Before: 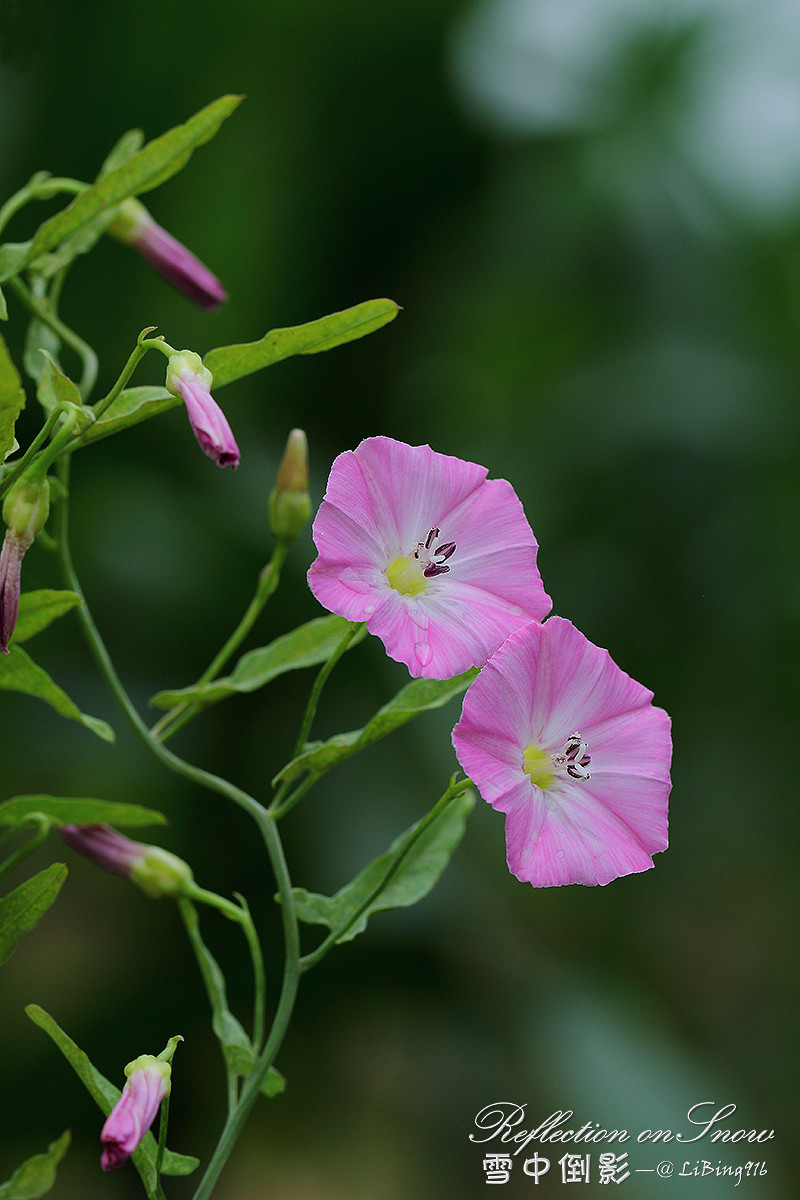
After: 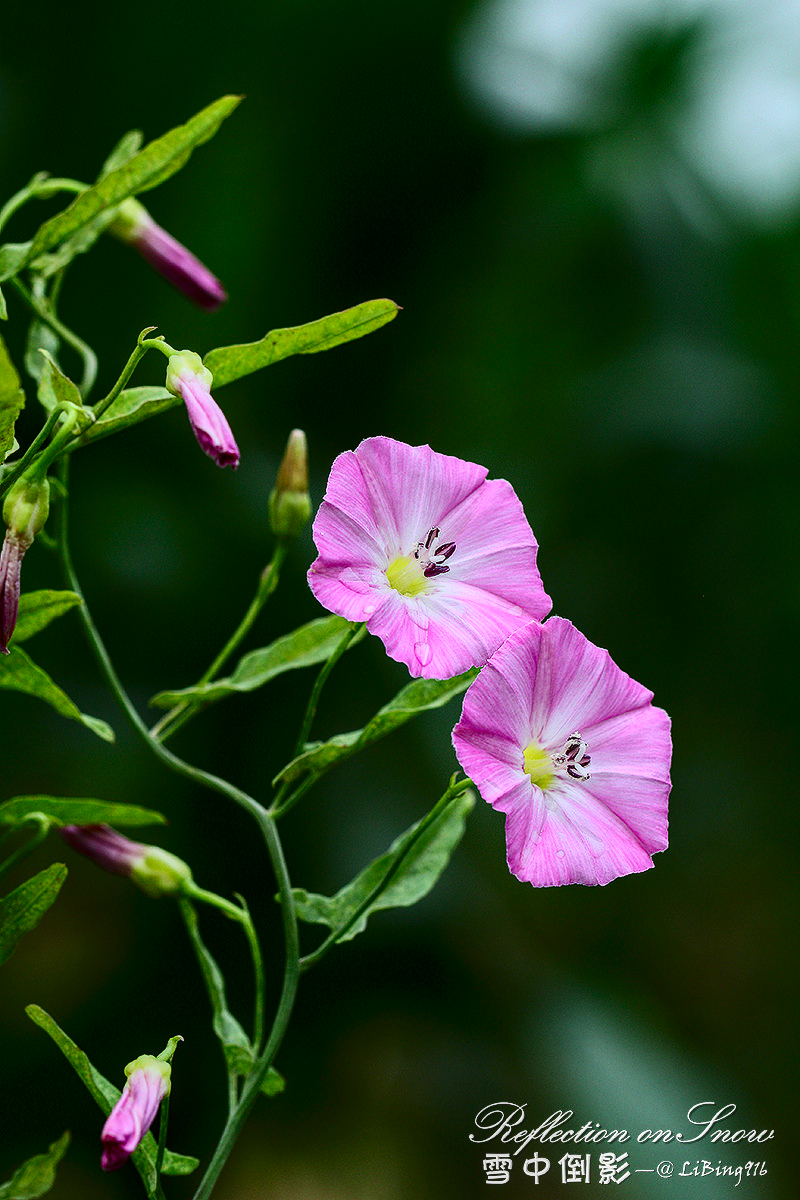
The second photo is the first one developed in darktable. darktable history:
contrast brightness saturation: contrast 0.4, brightness 0.053, saturation 0.258
local contrast: on, module defaults
